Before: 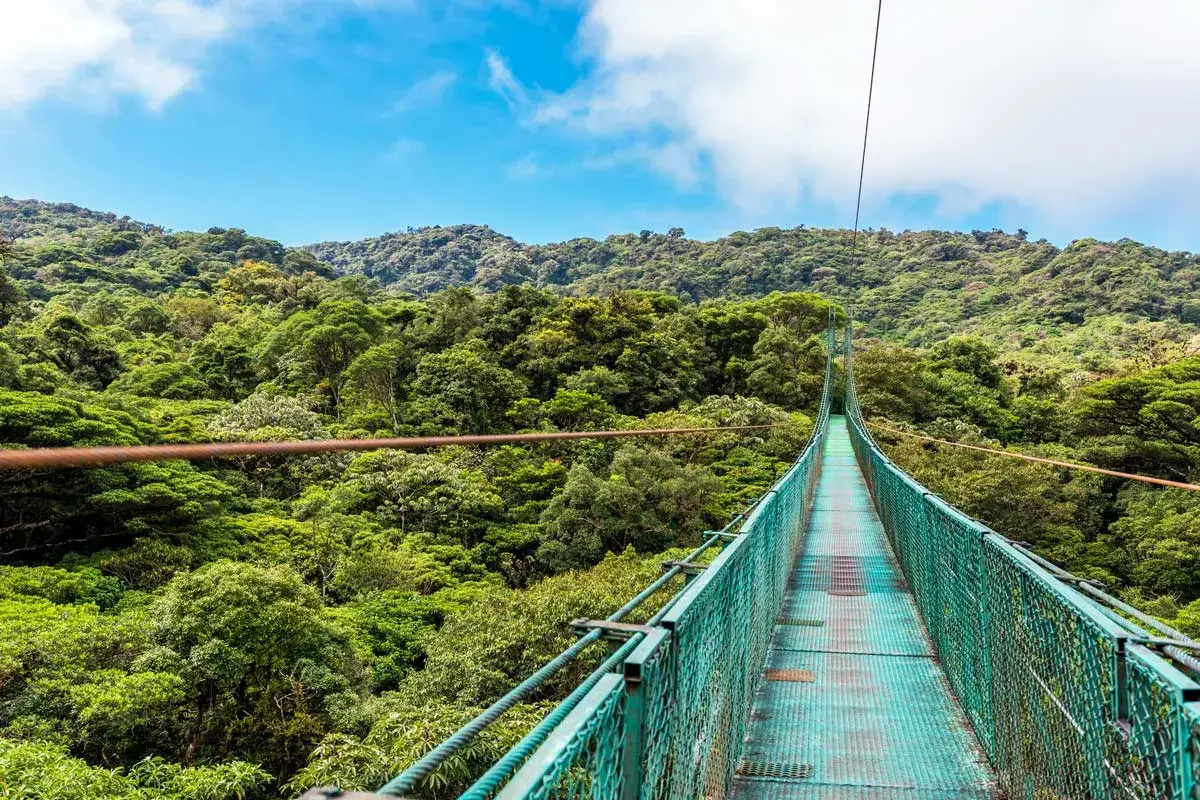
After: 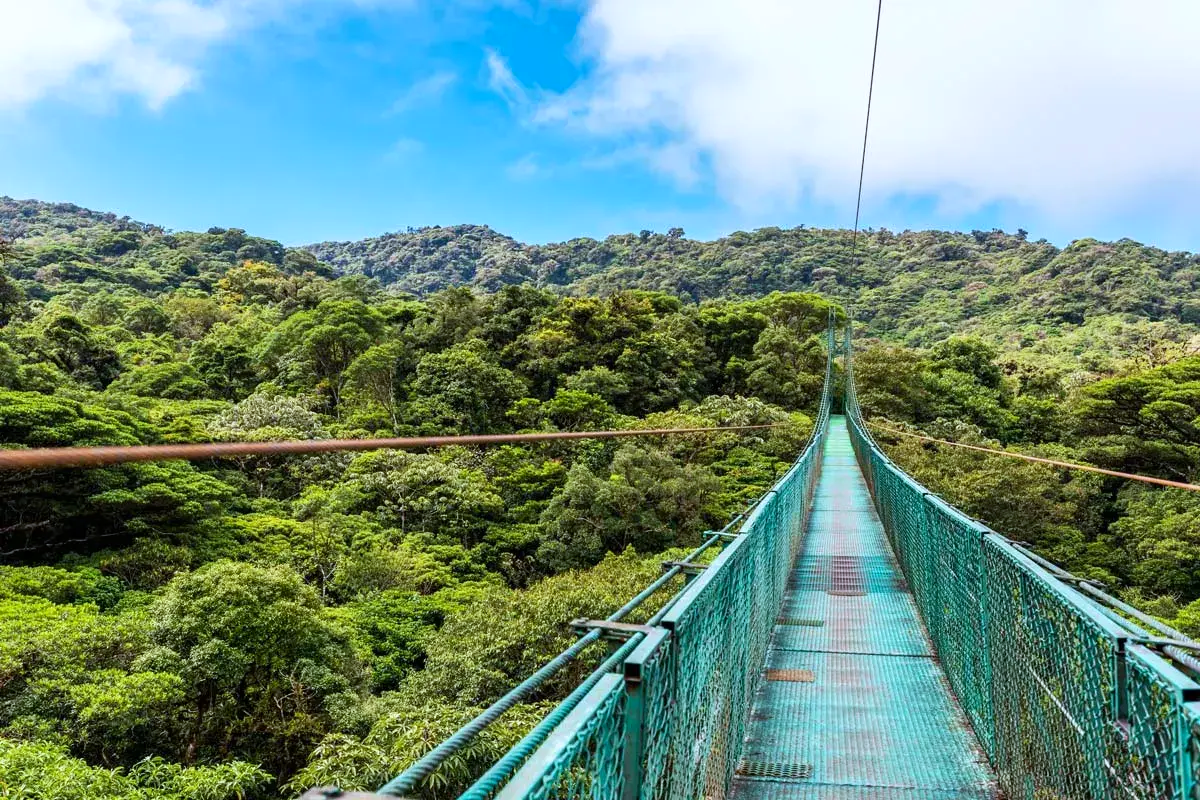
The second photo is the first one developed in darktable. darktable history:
contrast brightness saturation: contrast 0.08, saturation 0.02
white balance: red 0.967, blue 1.049
rotate and perspective: automatic cropping off
